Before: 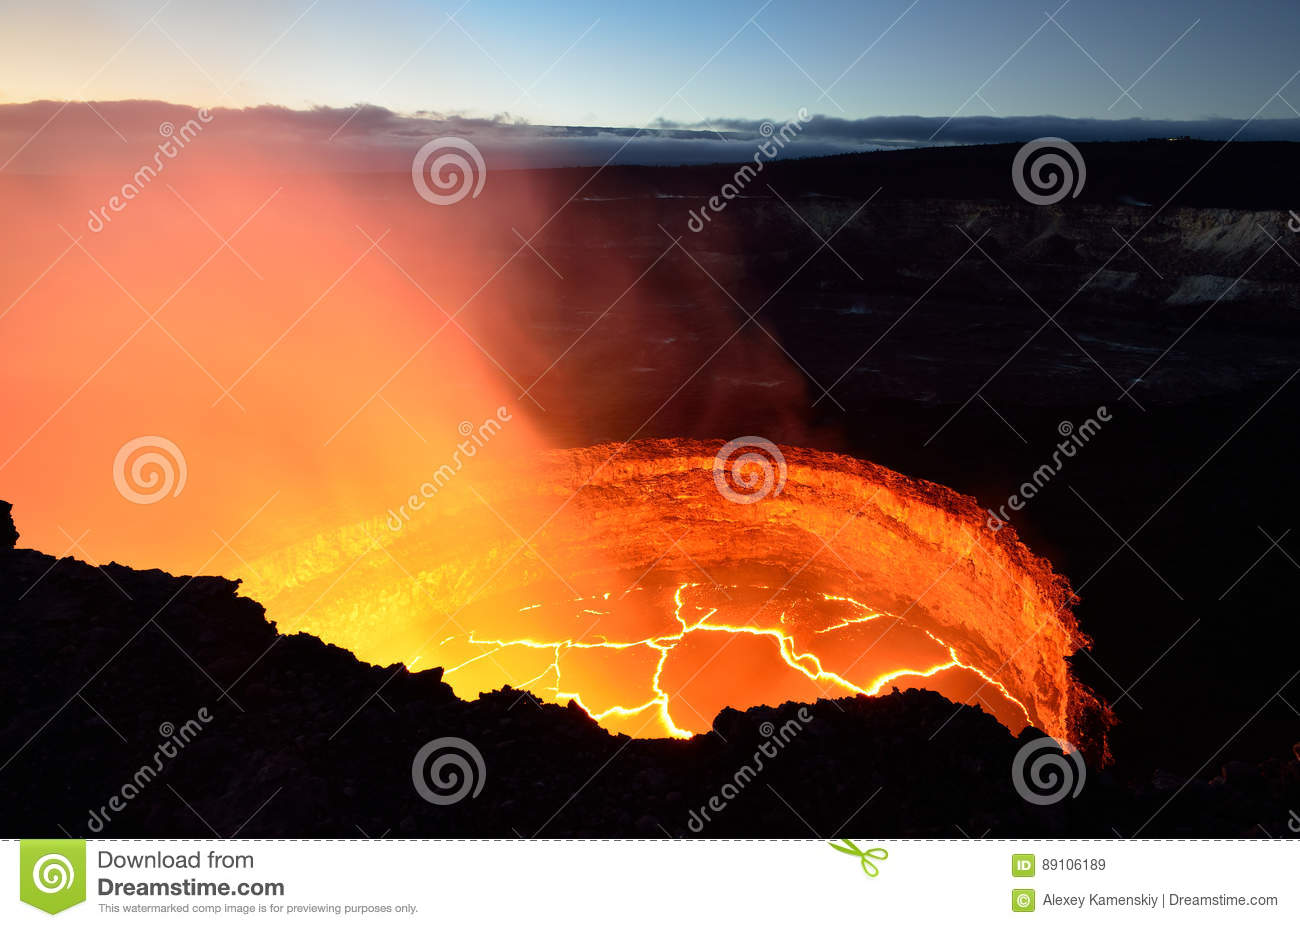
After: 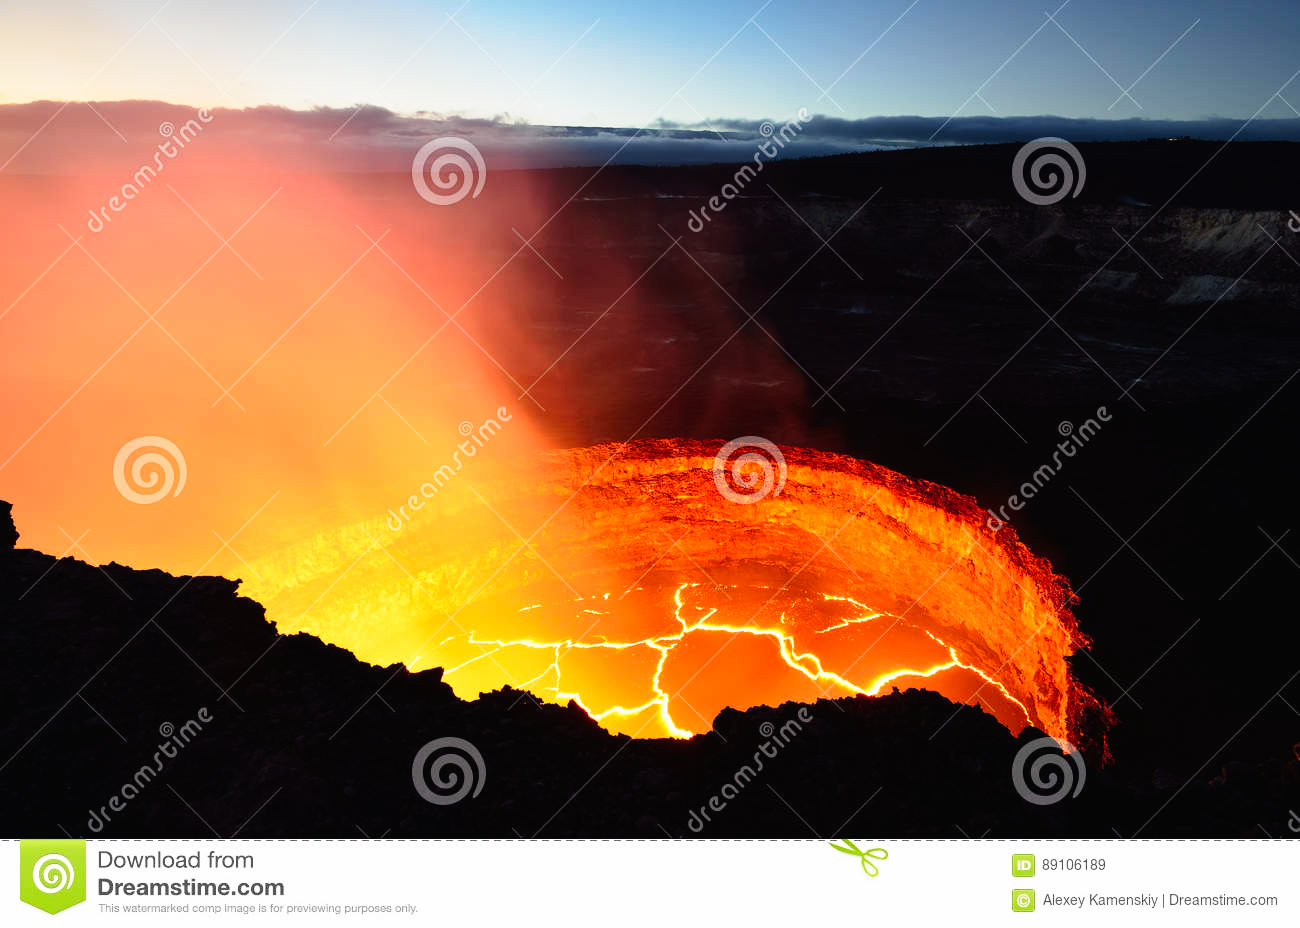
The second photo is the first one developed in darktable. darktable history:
tone curve: curves: ch0 [(0, 0.01) (0.037, 0.032) (0.131, 0.108) (0.275, 0.258) (0.483, 0.512) (0.61, 0.661) (0.696, 0.76) (0.792, 0.867) (0.911, 0.955) (0.997, 0.995)]; ch1 [(0, 0) (0.308, 0.268) (0.425, 0.383) (0.503, 0.502) (0.529, 0.543) (0.706, 0.754) (0.869, 0.907) (1, 1)]; ch2 [(0, 0) (0.228, 0.196) (0.336, 0.315) (0.399, 0.403) (0.485, 0.487) (0.502, 0.502) (0.525, 0.523) (0.545, 0.552) (0.587, 0.61) (0.636, 0.654) (0.711, 0.729) (0.855, 0.87) (0.998, 0.977)], preserve colors none
